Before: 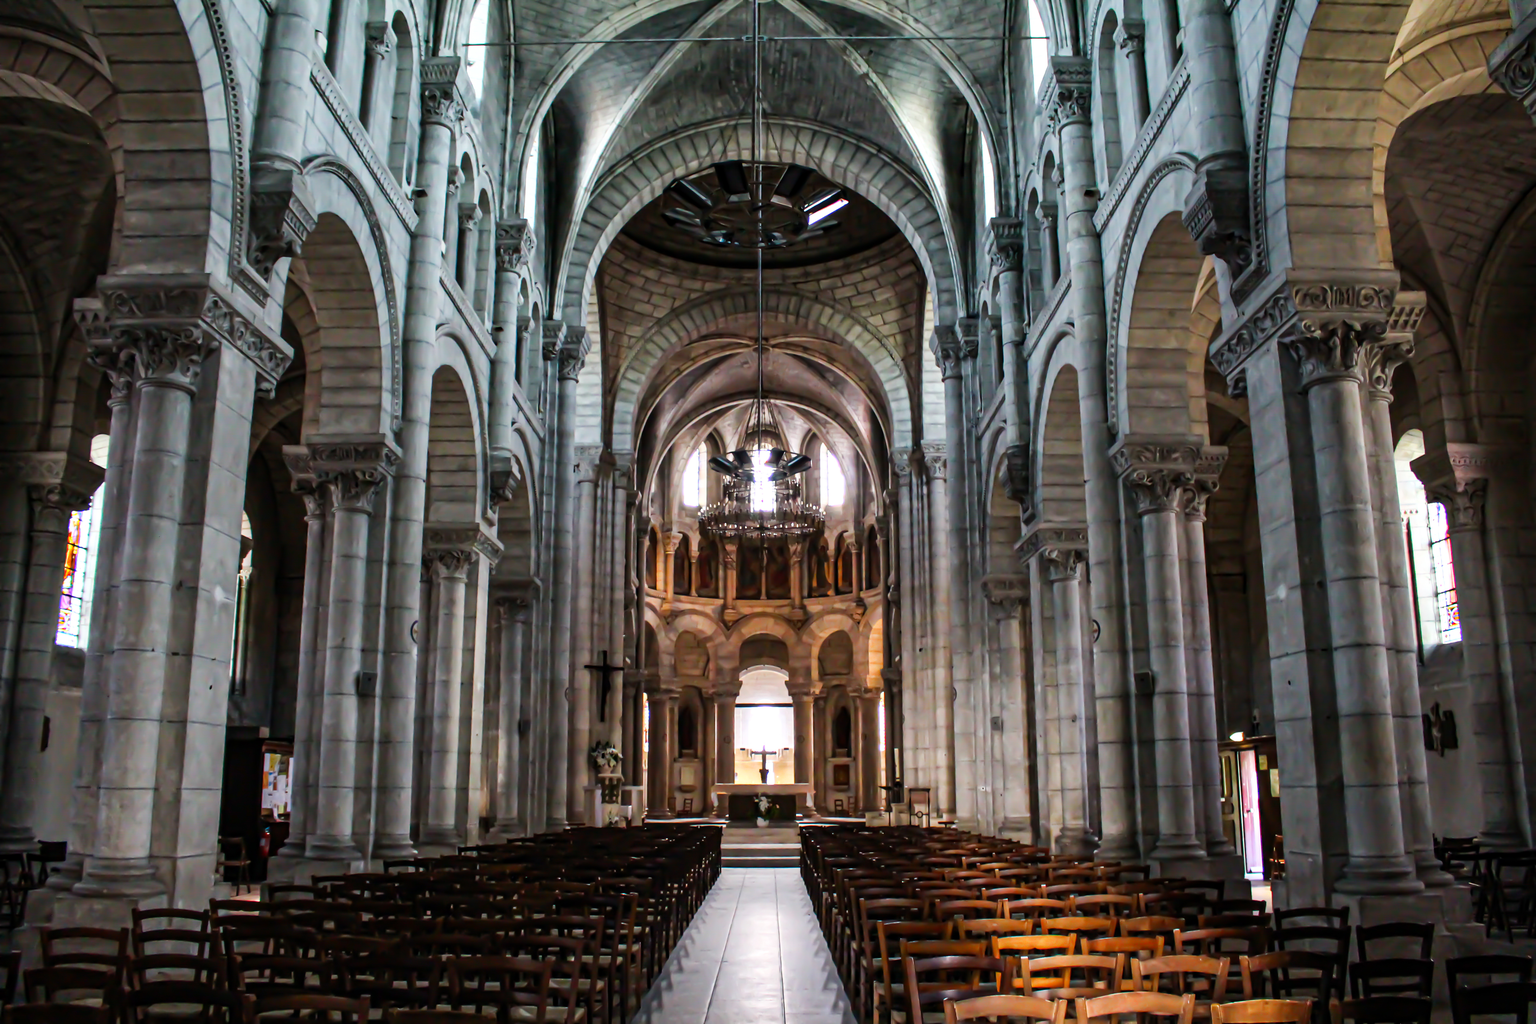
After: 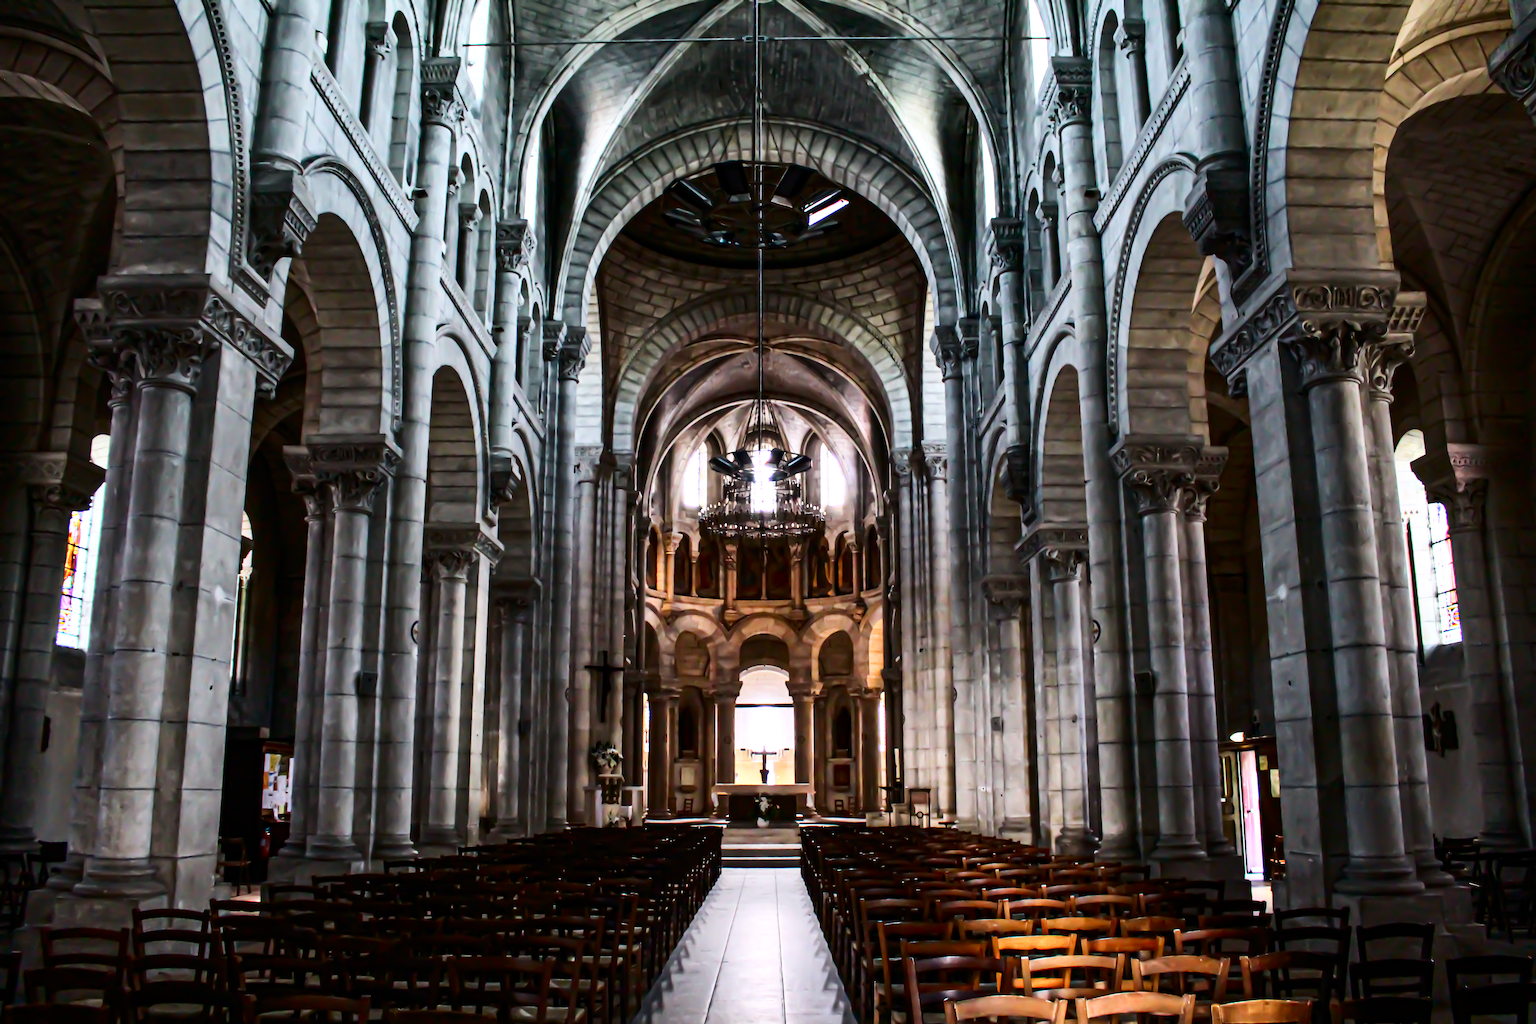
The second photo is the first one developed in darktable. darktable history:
contrast brightness saturation: contrast 0.28
white balance: red 1.004, blue 1.024
